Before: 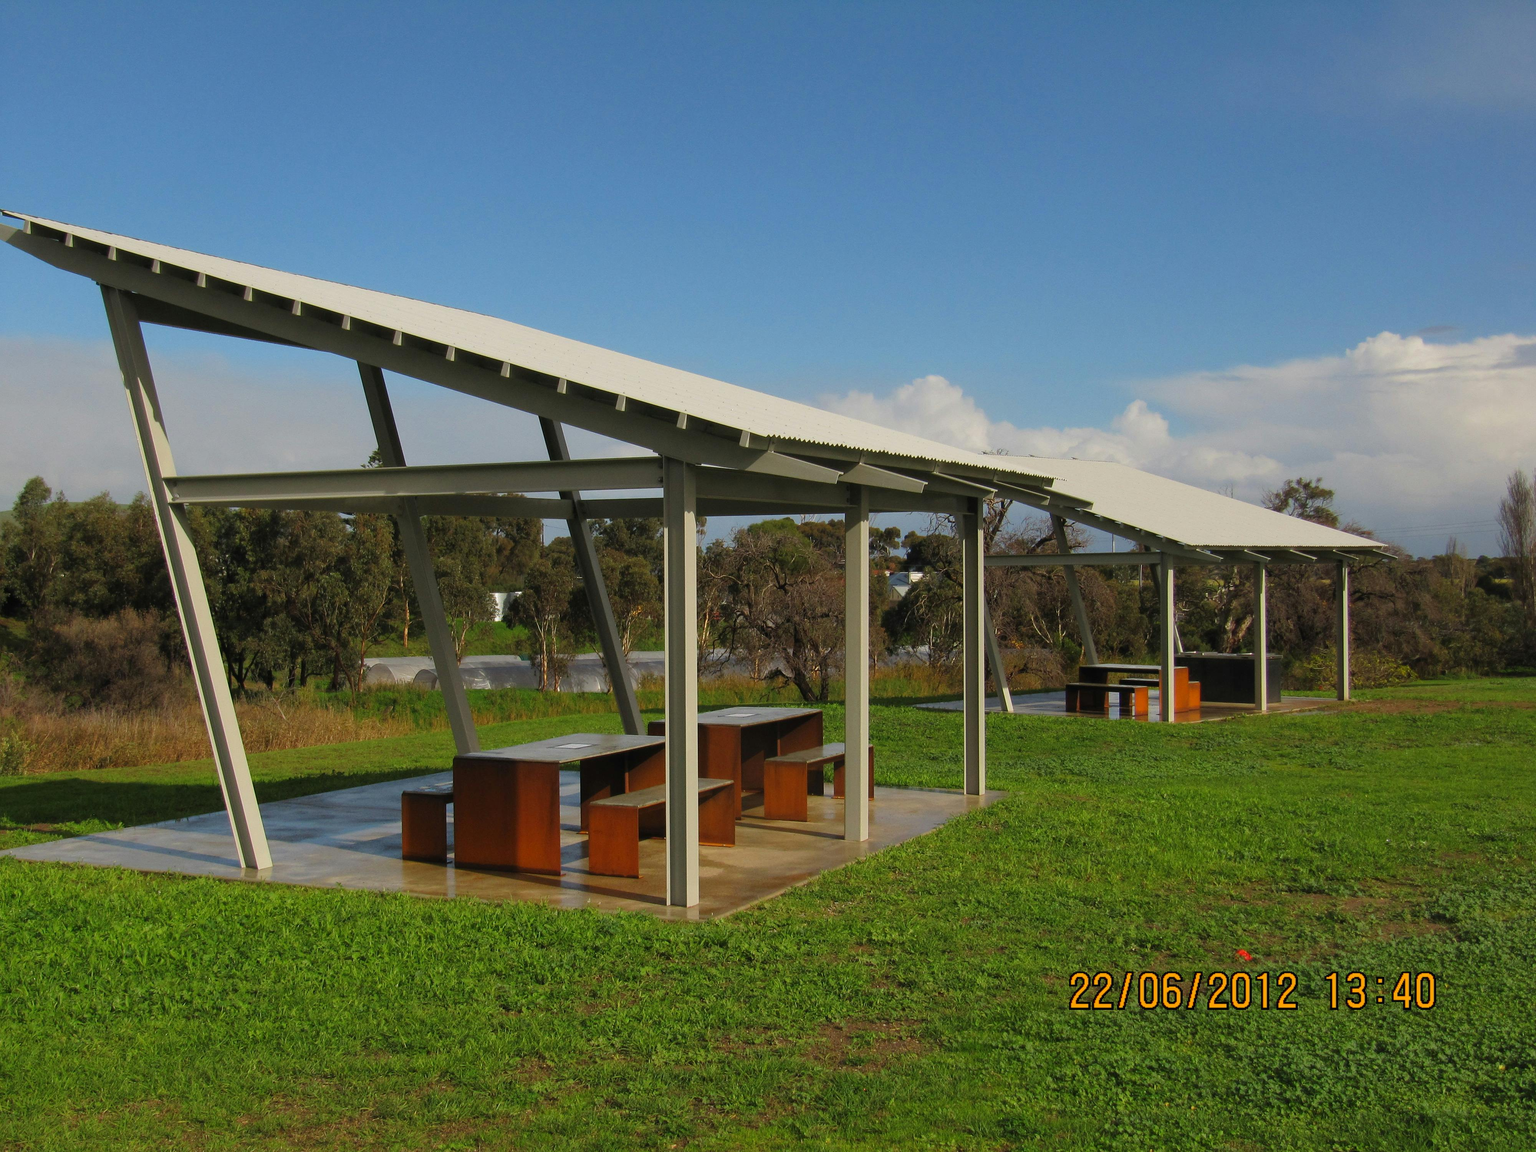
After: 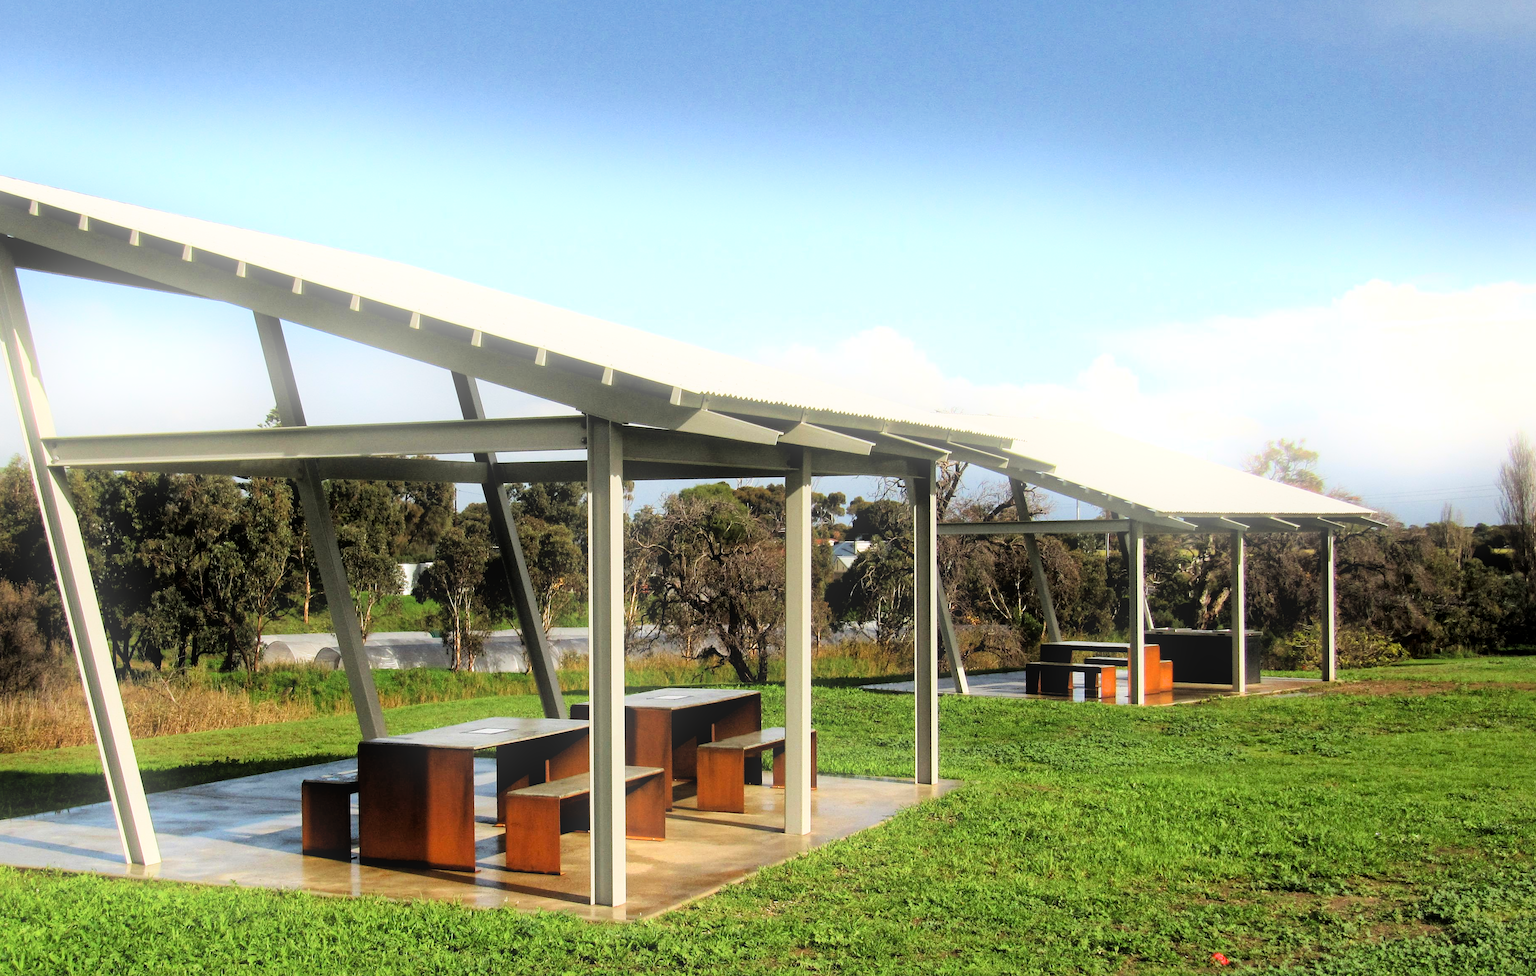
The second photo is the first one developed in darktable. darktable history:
crop: left 8.155%, top 6.611%, bottom 15.385%
exposure: exposure 0.935 EV, compensate highlight preservation false
local contrast: mode bilateral grid, contrast 20, coarseness 50, detail 132%, midtone range 0.2
filmic rgb: black relative exposure -5 EV, white relative exposure 3.5 EV, hardness 3.19, contrast 1.4, highlights saturation mix -50%
bloom: on, module defaults
